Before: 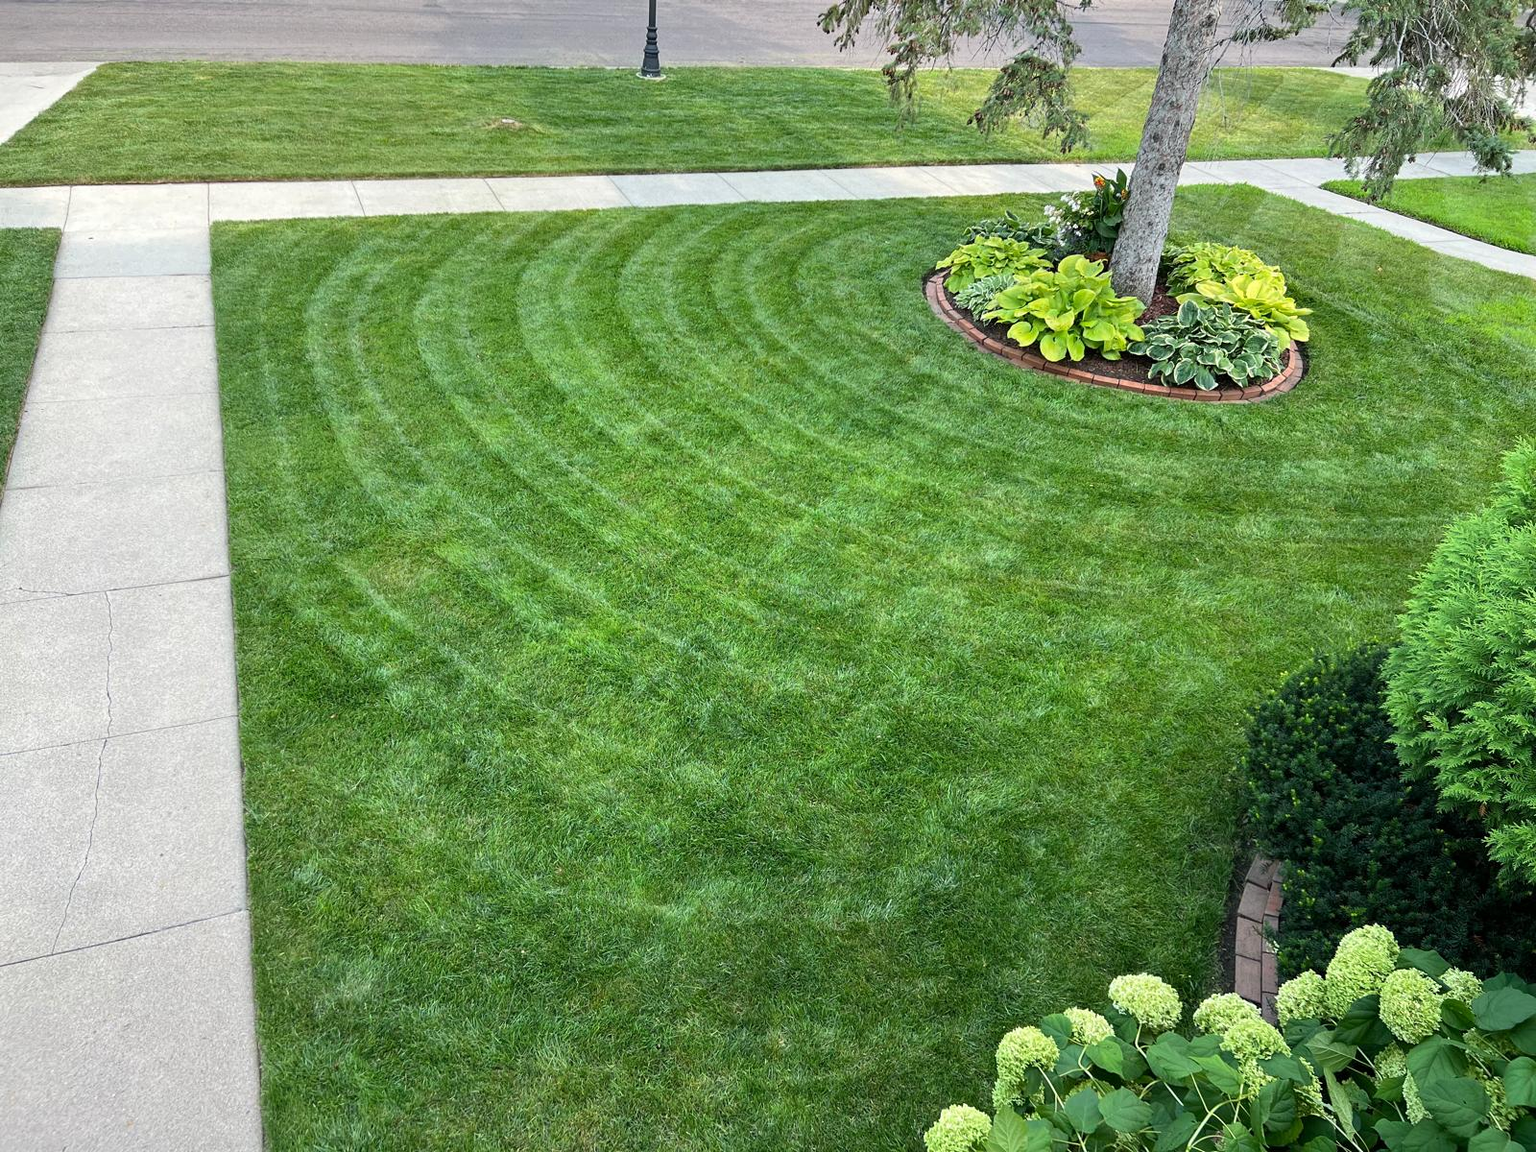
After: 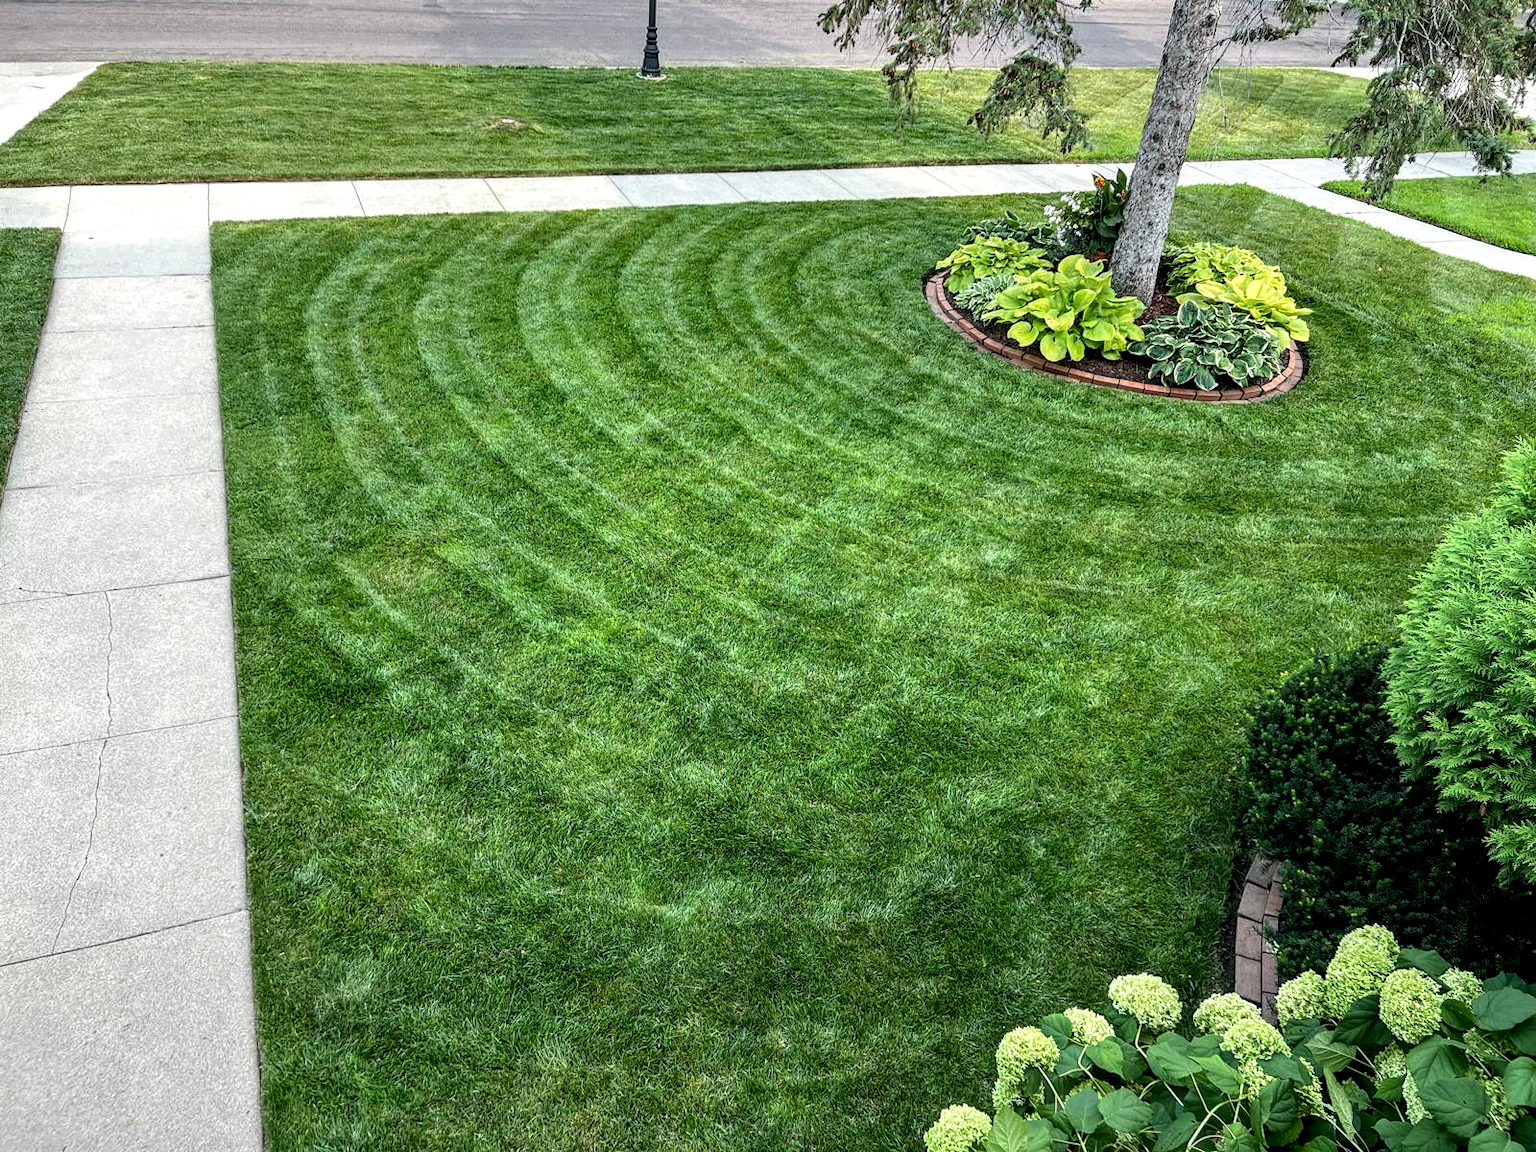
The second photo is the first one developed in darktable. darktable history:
local contrast: highlights 60%, shadows 63%, detail 160%
exposure: black level correction 0.002, exposure -0.098 EV, compensate highlight preservation false
